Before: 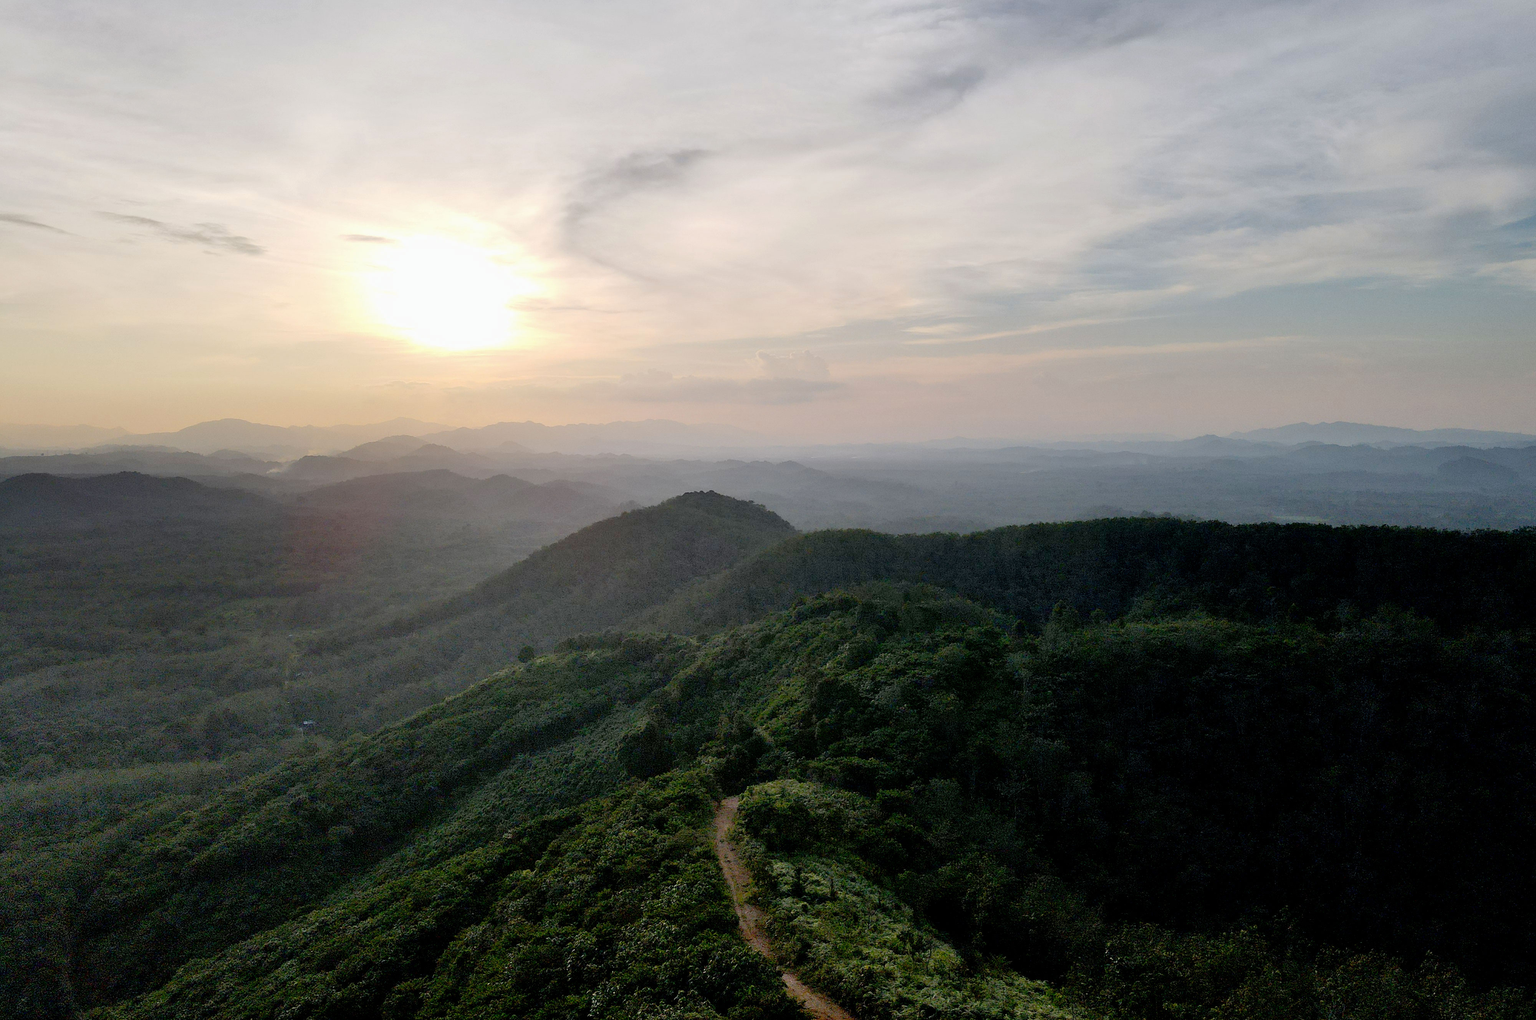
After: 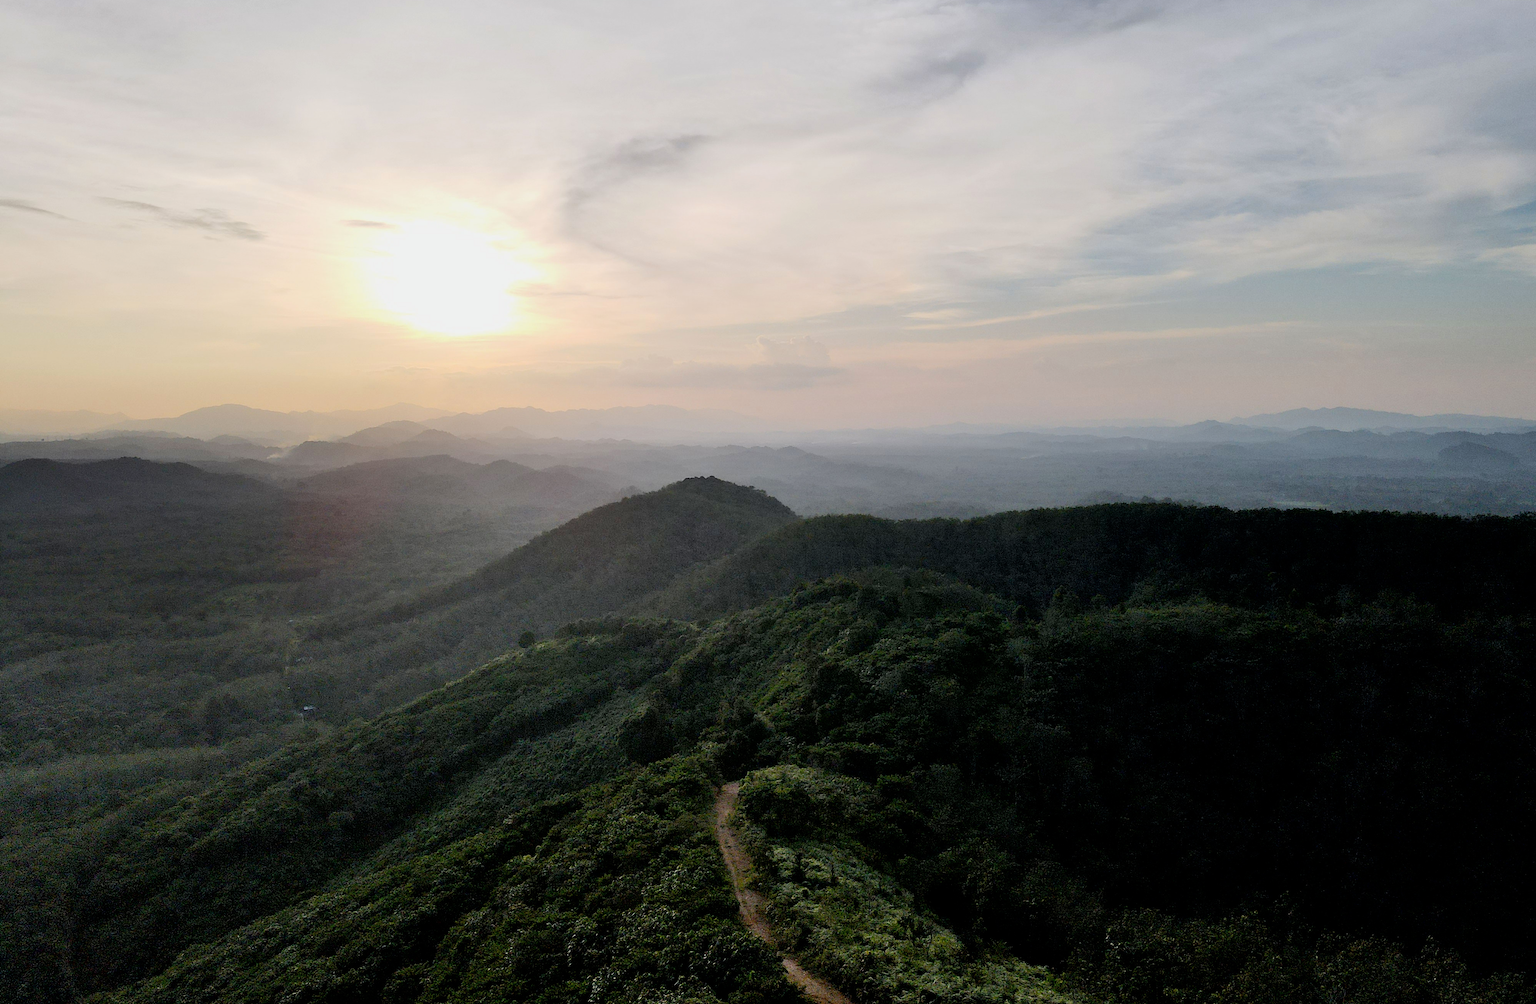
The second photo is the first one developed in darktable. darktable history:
crop: top 1.479%, right 0.004%
tone curve: curves: ch0 [(0, 0) (0.068, 0.031) (0.175, 0.132) (0.337, 0.304) (0.498, 0.511) (0.748, 0.762) (0.993, 0.954)]; ch1 [(0, 0) (0.294, 0.184) (0.359, 0.34) (0.362, 0.35) (0.43, 0.41) (0.476, 0.457) (0.499, 0.5) (0.529, 0.523) (0.677, 0.762) (1, 1)]; ch2 [(0, 0) (0.431, 0.419) (0.495, 0.502) (0.524, 0.534) (0.557, 0.56) (0.634, 0.654) (0.728, 0.722) (1, 1)], color space Lab, linked channels, preserve colors none
